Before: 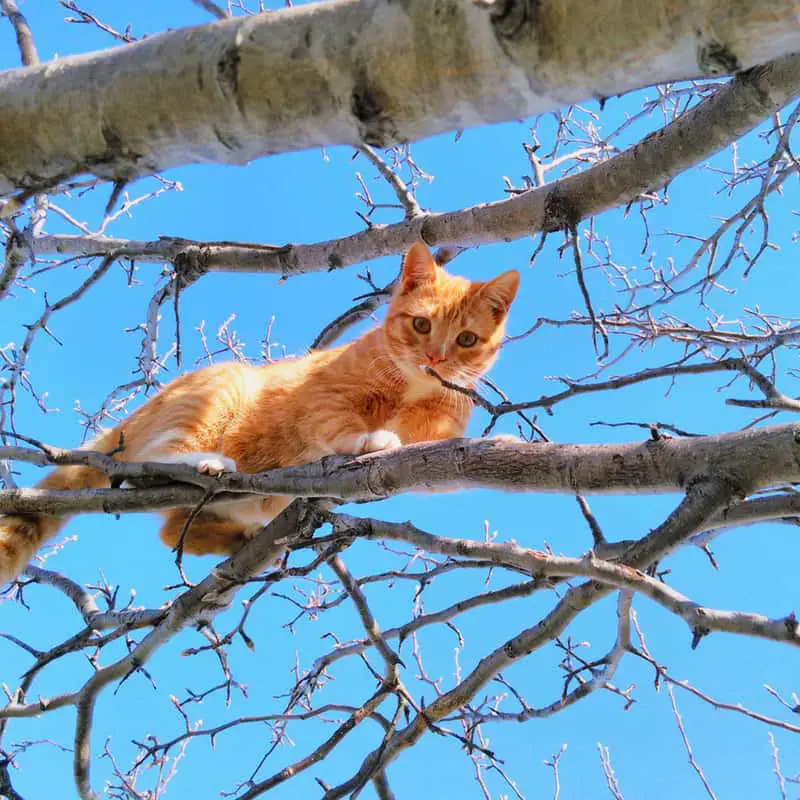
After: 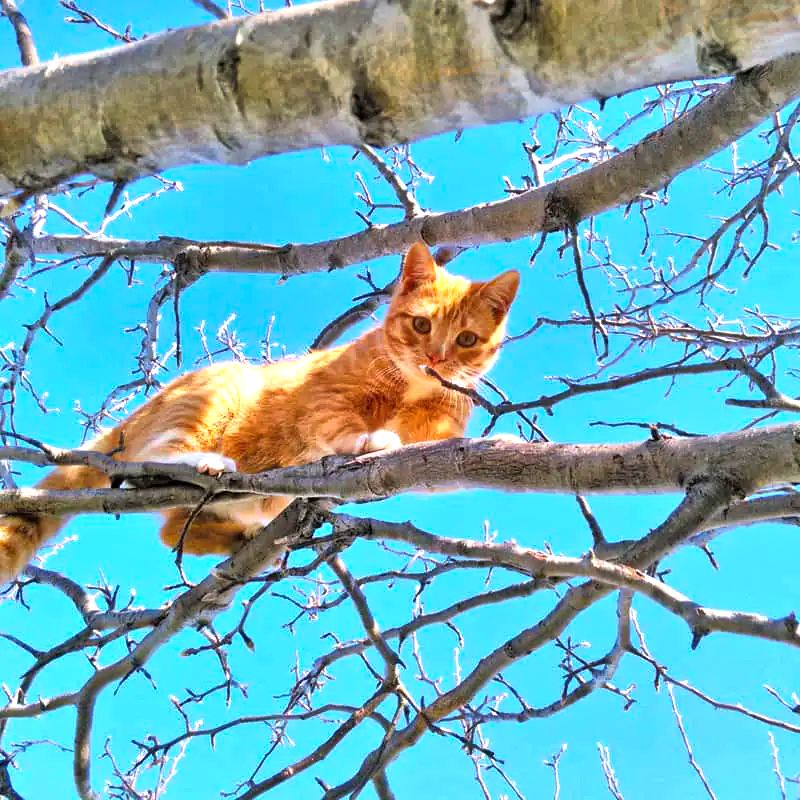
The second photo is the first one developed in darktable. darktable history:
tone equalizer: -7 EV 0.15 EV, -6 EV 0.6 EV, -5 EV 1.15 EV, -4 EV 1.33 EV, -3 EV 1.15 EV, -2 EV 0.6 EV, -1 EV 0.15 EV, mask exposure compensation -0.5 EV
color balance rgb: perceptual brilliance grading › highlights 14.29%, perceptual brilliance grading › mid-tones -5.92%, perceptual brilliance grading › shadows -26.83%, global vibrance 31.18%
local contrast: mode bilateral grid, contrast 20, coarseness 50, detail 132%, midtone range 0.2
